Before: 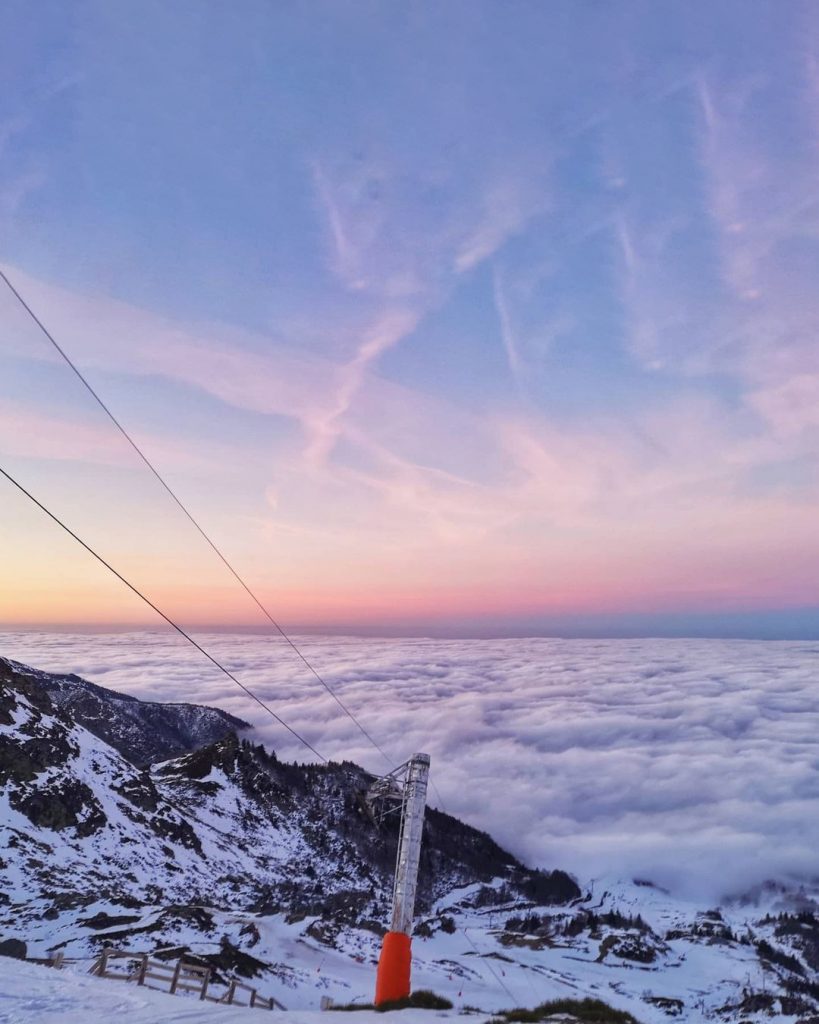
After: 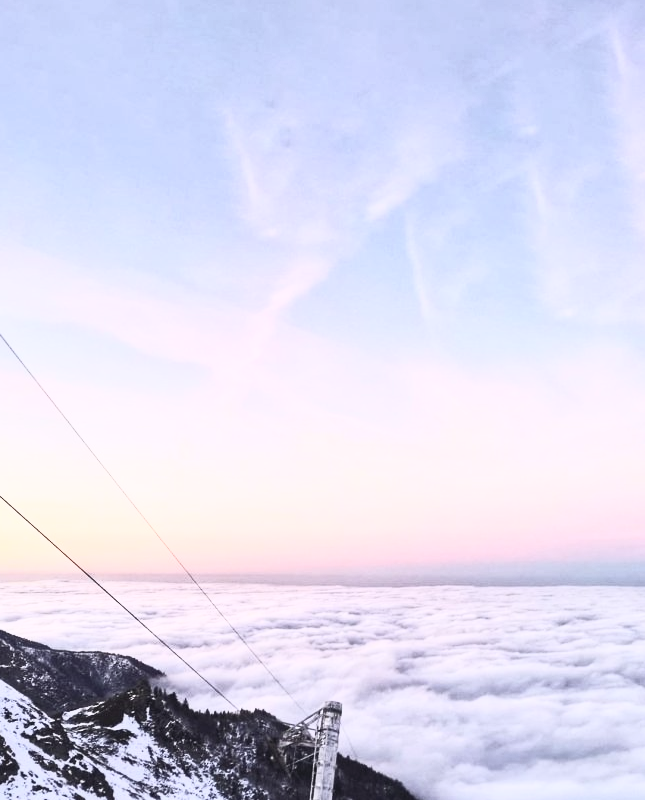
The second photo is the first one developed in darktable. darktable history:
contrast brightness saturation: contrast 0.57, brightness 0.57, saturation -0.34
crop and rotate: left 10.77%, top 5.1%, right 10.41%, bottom 16.76%
